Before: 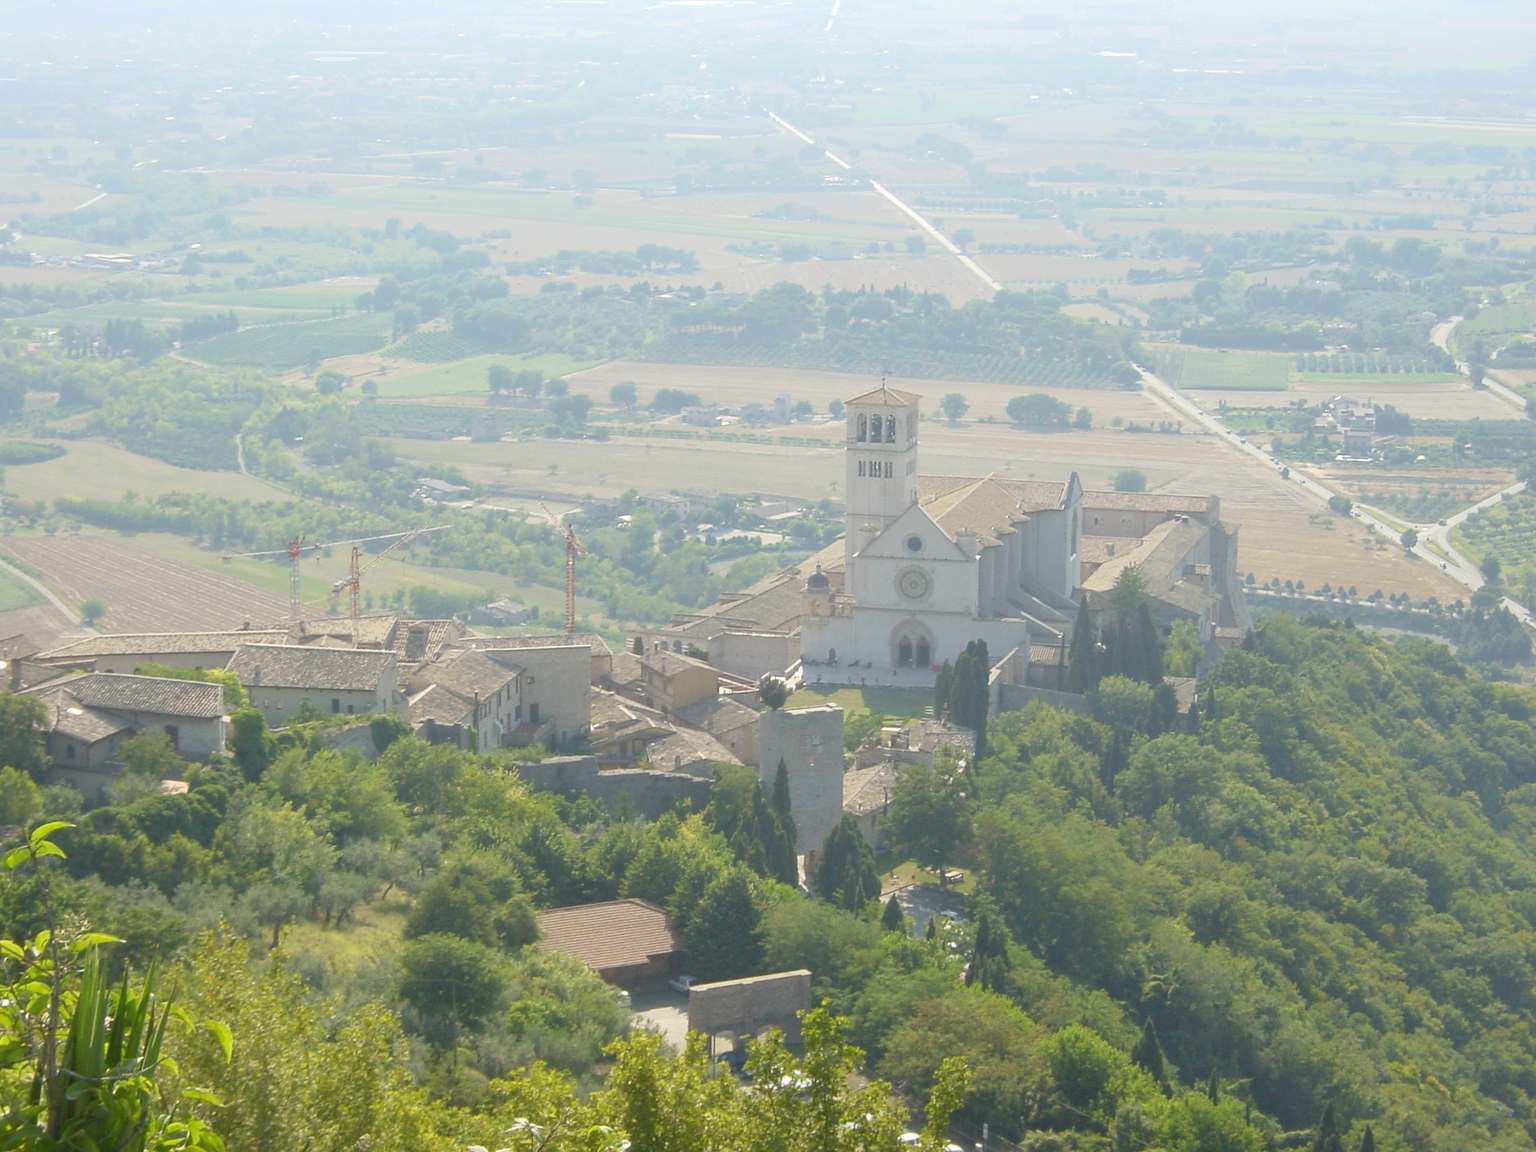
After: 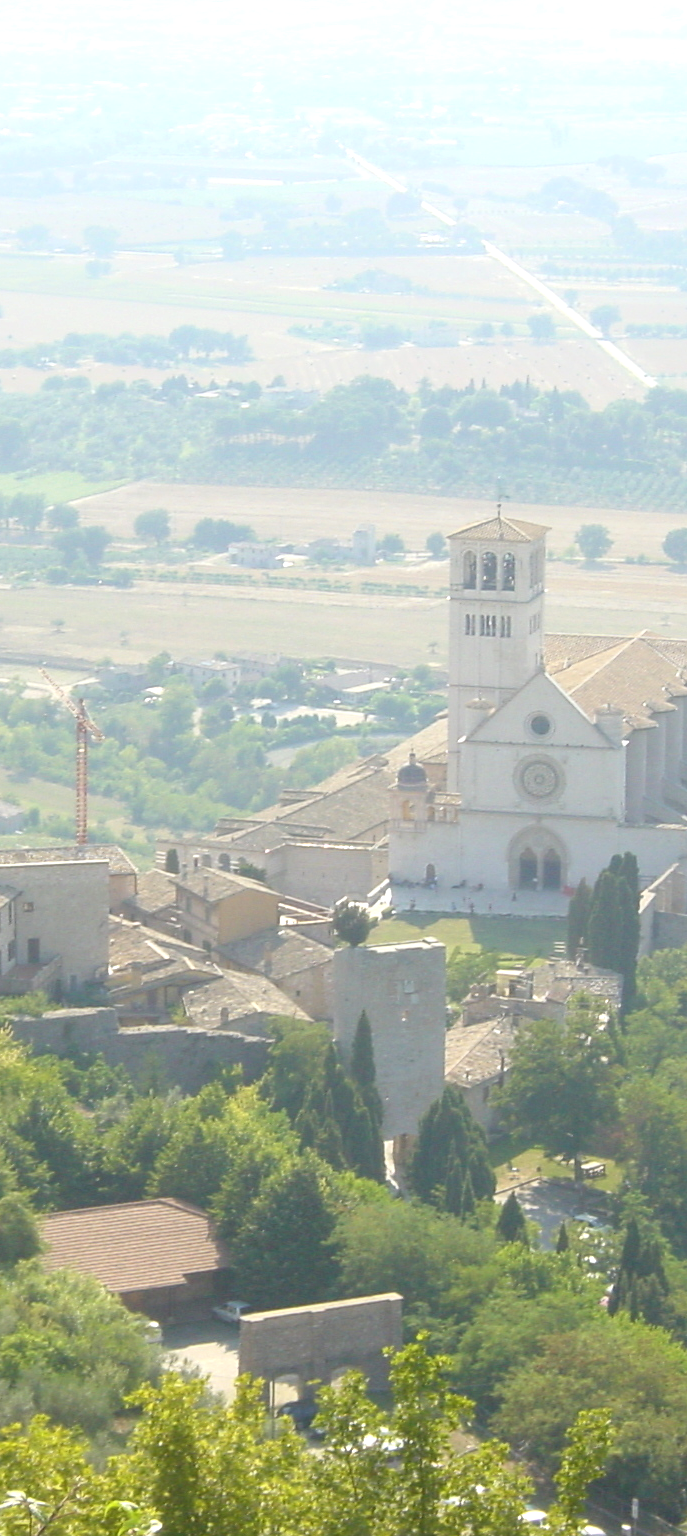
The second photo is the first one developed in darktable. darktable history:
exposure: black level correction 0, exposure 0.394 EV, compensate exposure bias true, compensate highlight preservation false
crop: left 33.173%, right 33.256%
